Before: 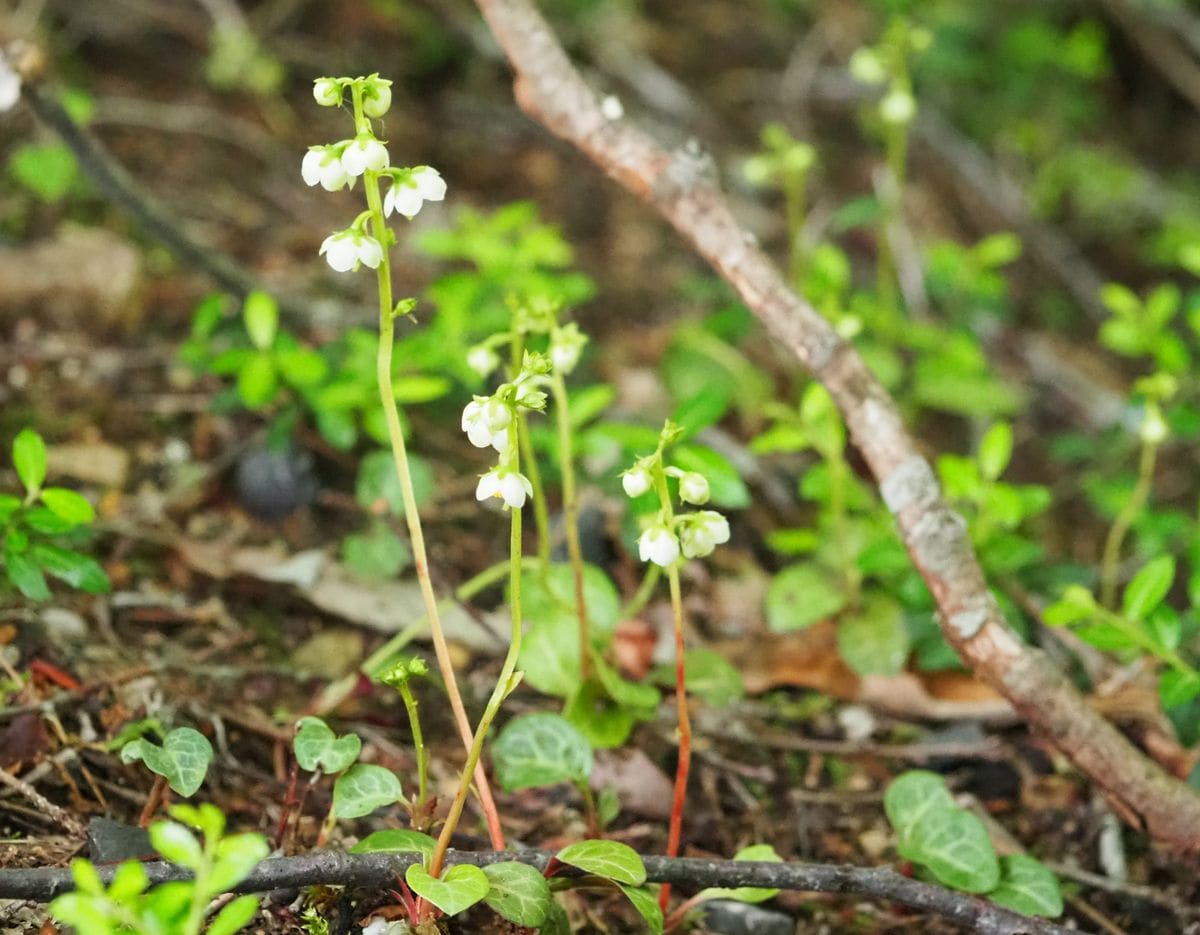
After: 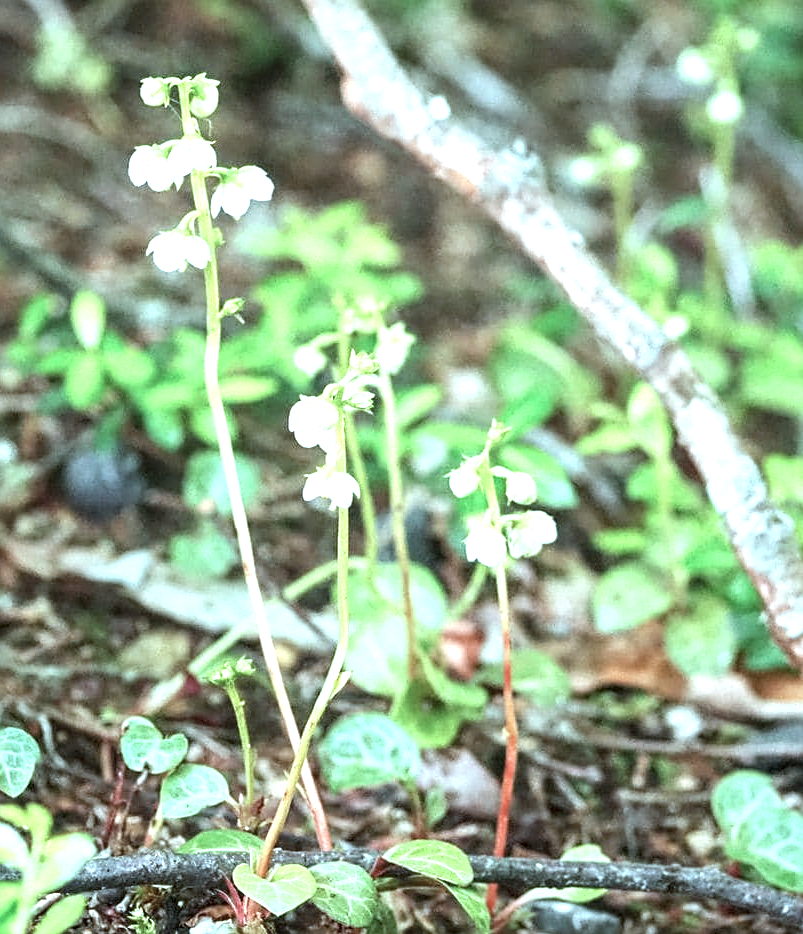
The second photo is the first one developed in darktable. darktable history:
contrast brightness saturation: contrast 0.059, brightness -0.014, saturation -0.247
crop and rotate: left 14.421%, right 18.637%
color correction: highlights a* -10.39, highlights b* -19.66
exposure: exposure 1.001 EV, compensate exposure bias true, compensate highlight preservation false
sharpen: on, module defaults
local contrast: detail 130%
